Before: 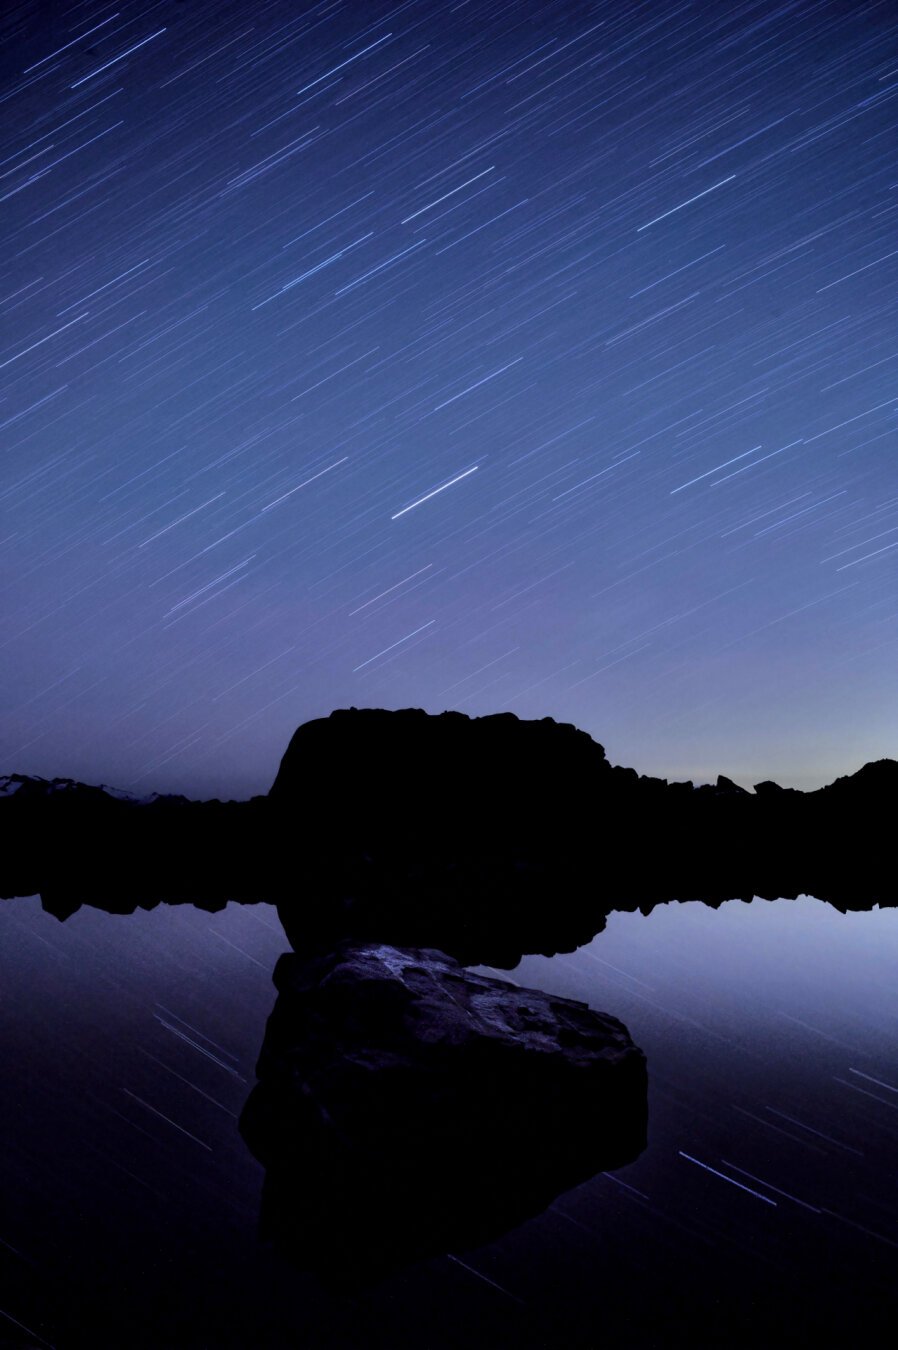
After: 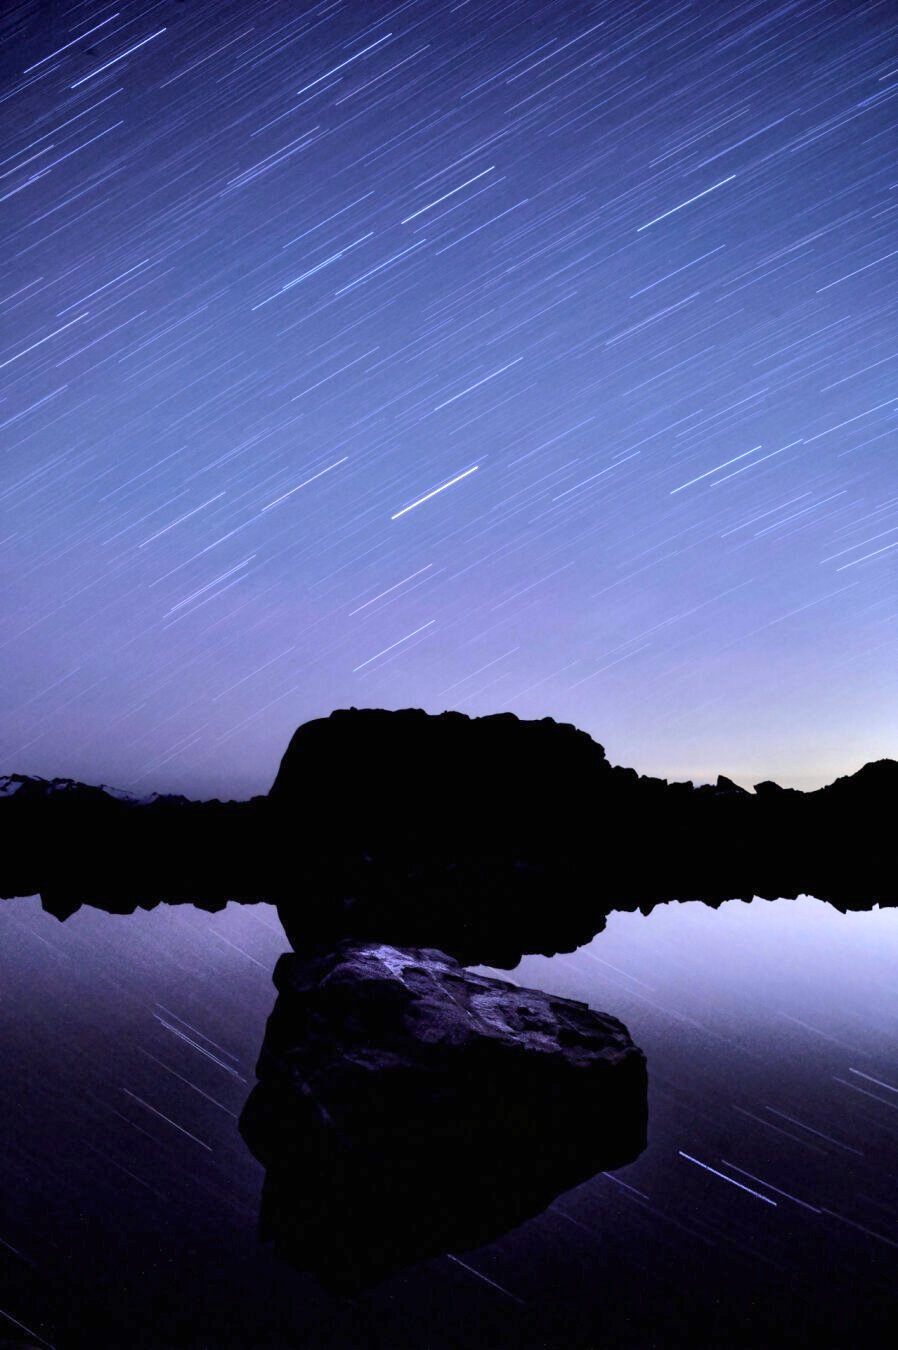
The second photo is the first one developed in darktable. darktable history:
color correction: highlights a* 3.55, highlights b* 5.09
exposure: black level correction 0, exposure 1 EV, compensate highlight preservation false
shadows and highlights: radius 125.77, shadows 30.45, highlights -31.12, low approximation 0.01, soften with gaussian
